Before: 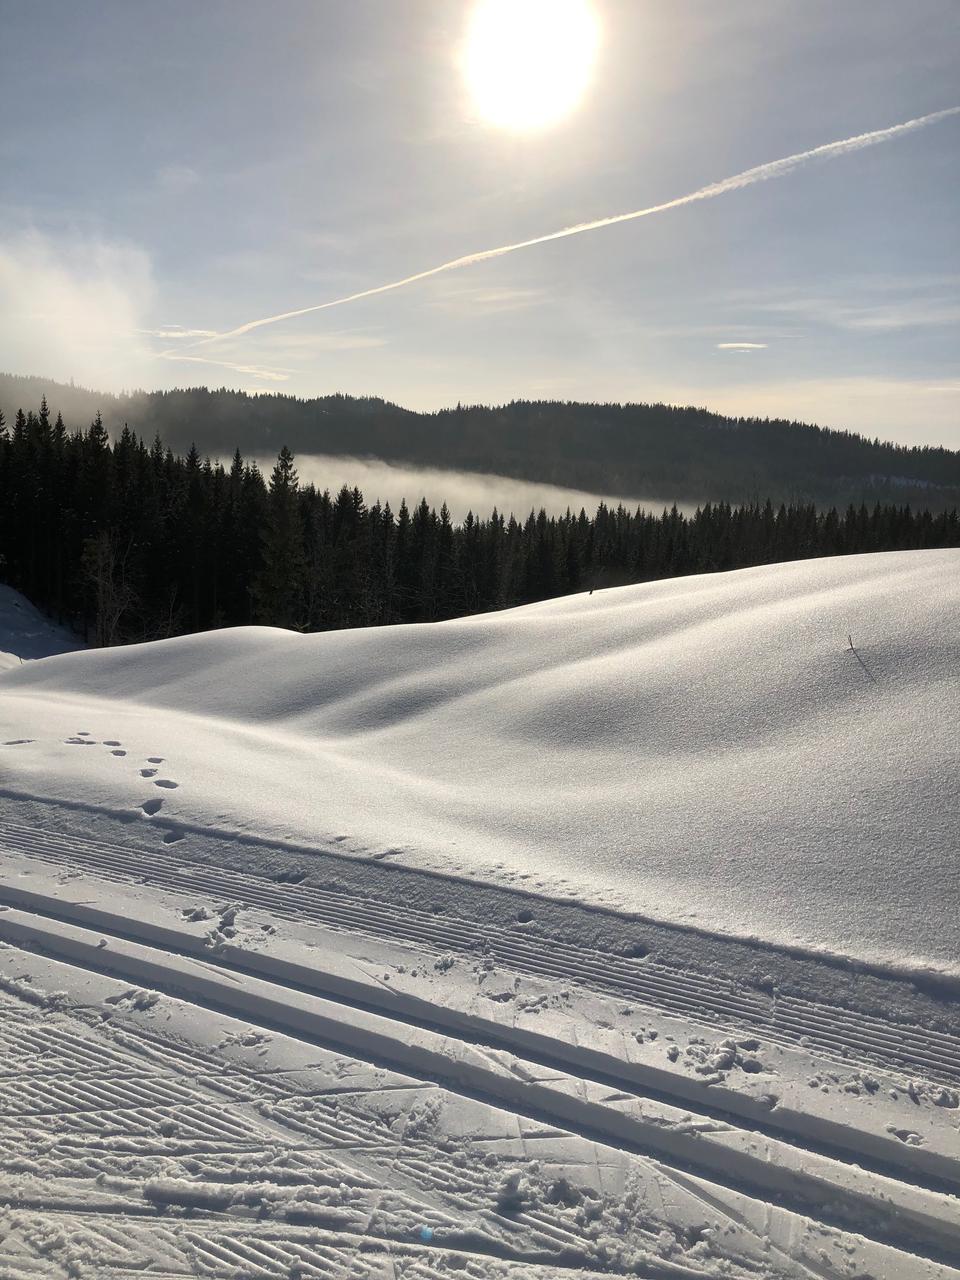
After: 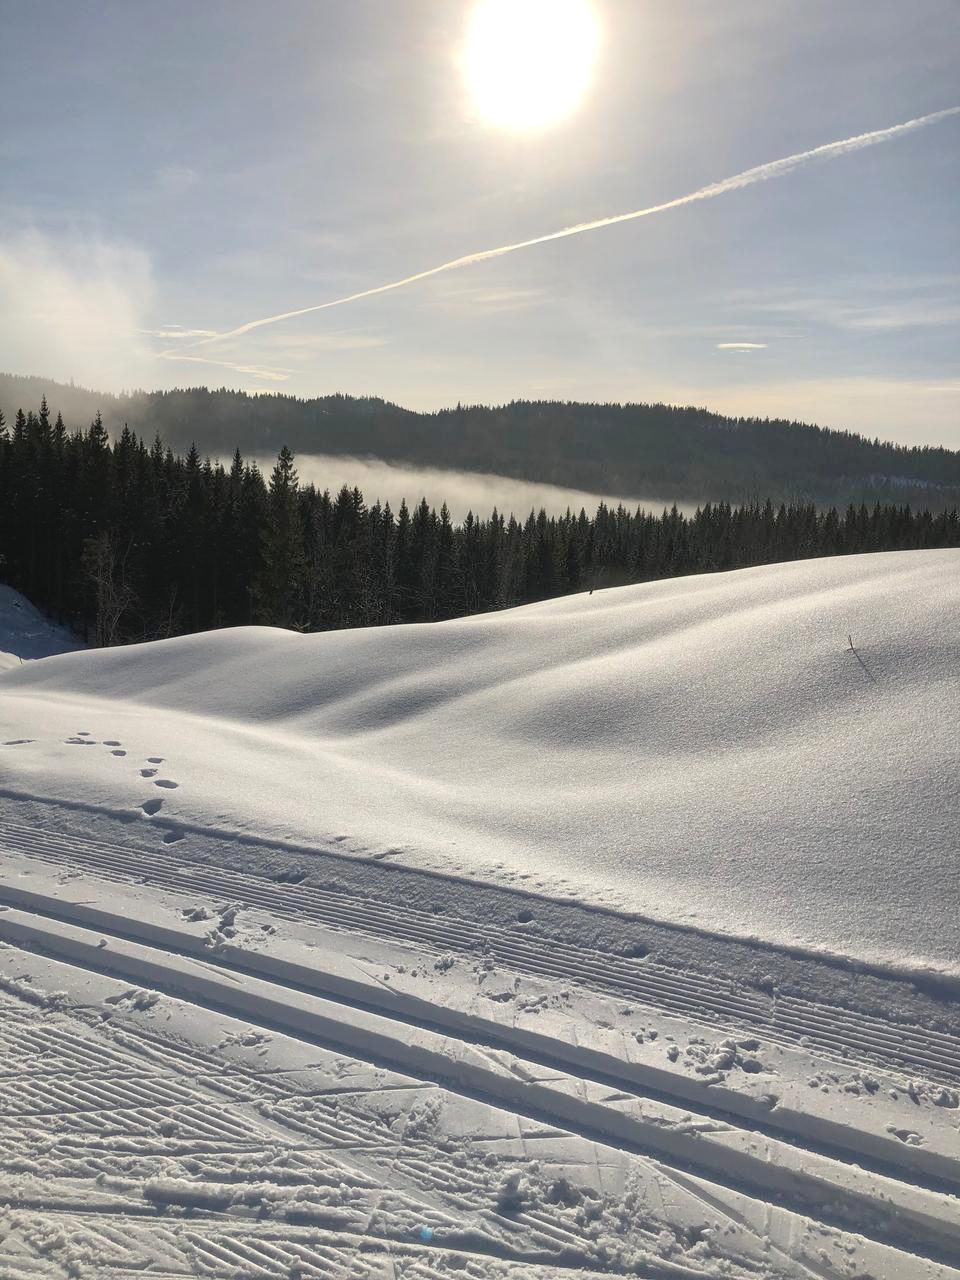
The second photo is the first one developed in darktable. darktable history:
levels: levels [0, 0.478, 1]
local contrast: detail 110%
